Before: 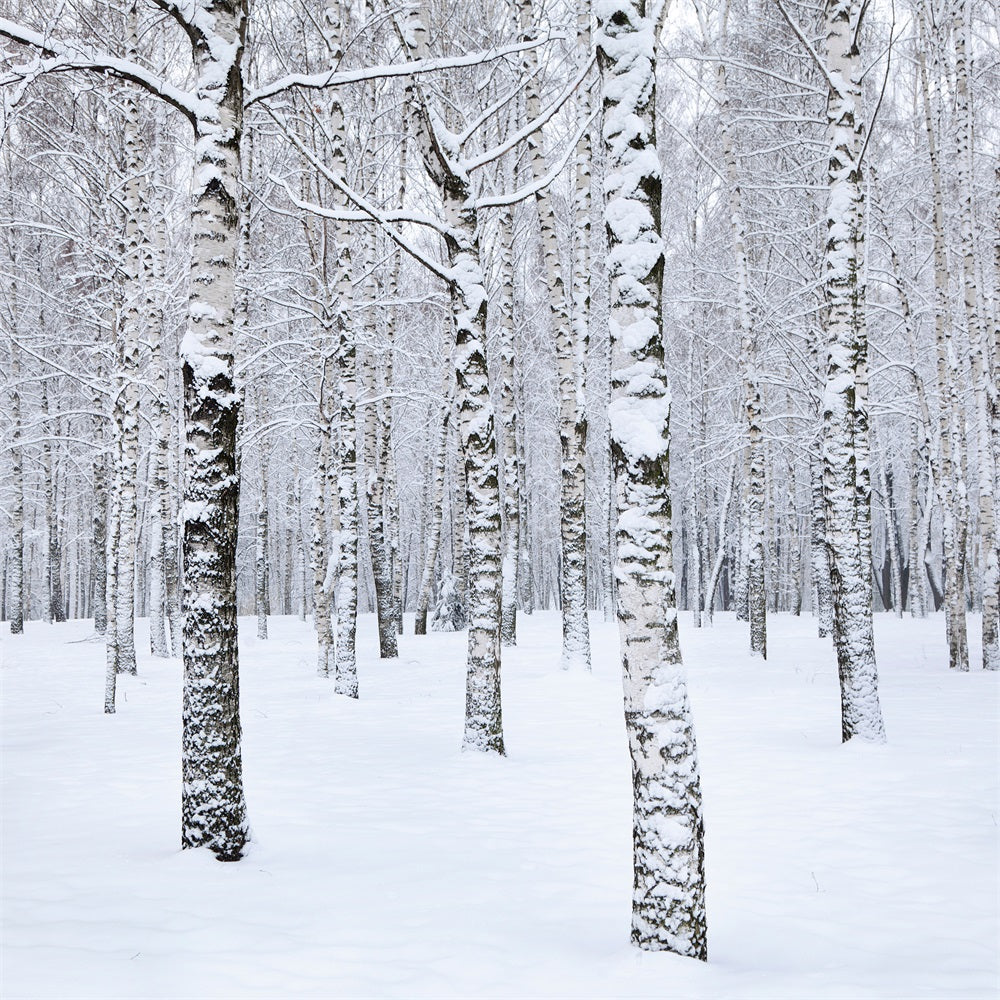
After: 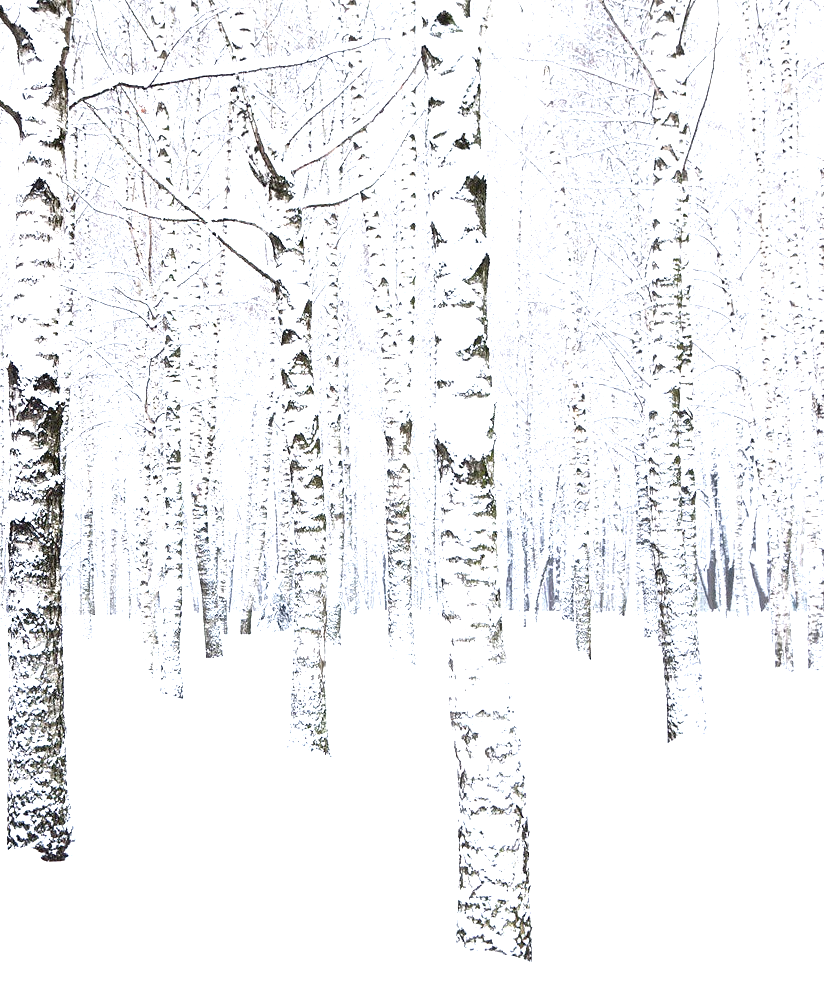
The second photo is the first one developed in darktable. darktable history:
crop: left 17.501%, bottom 0.027%
exposure: black level correction 0, exposure 1.486 EV, compensate highlight preservation false
